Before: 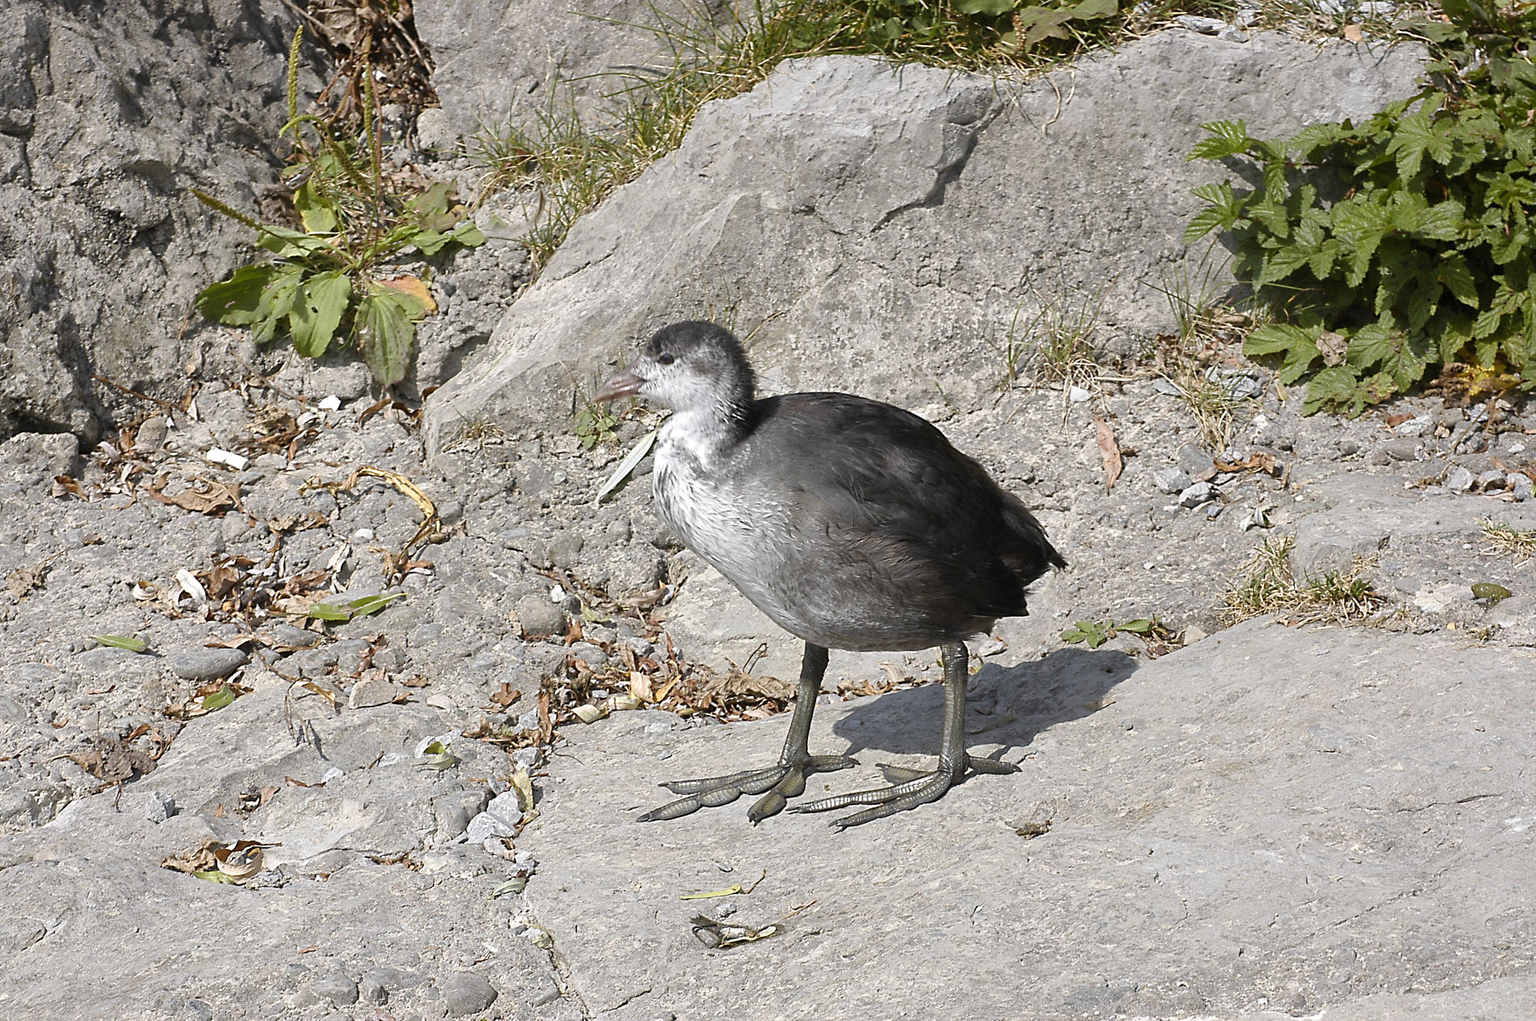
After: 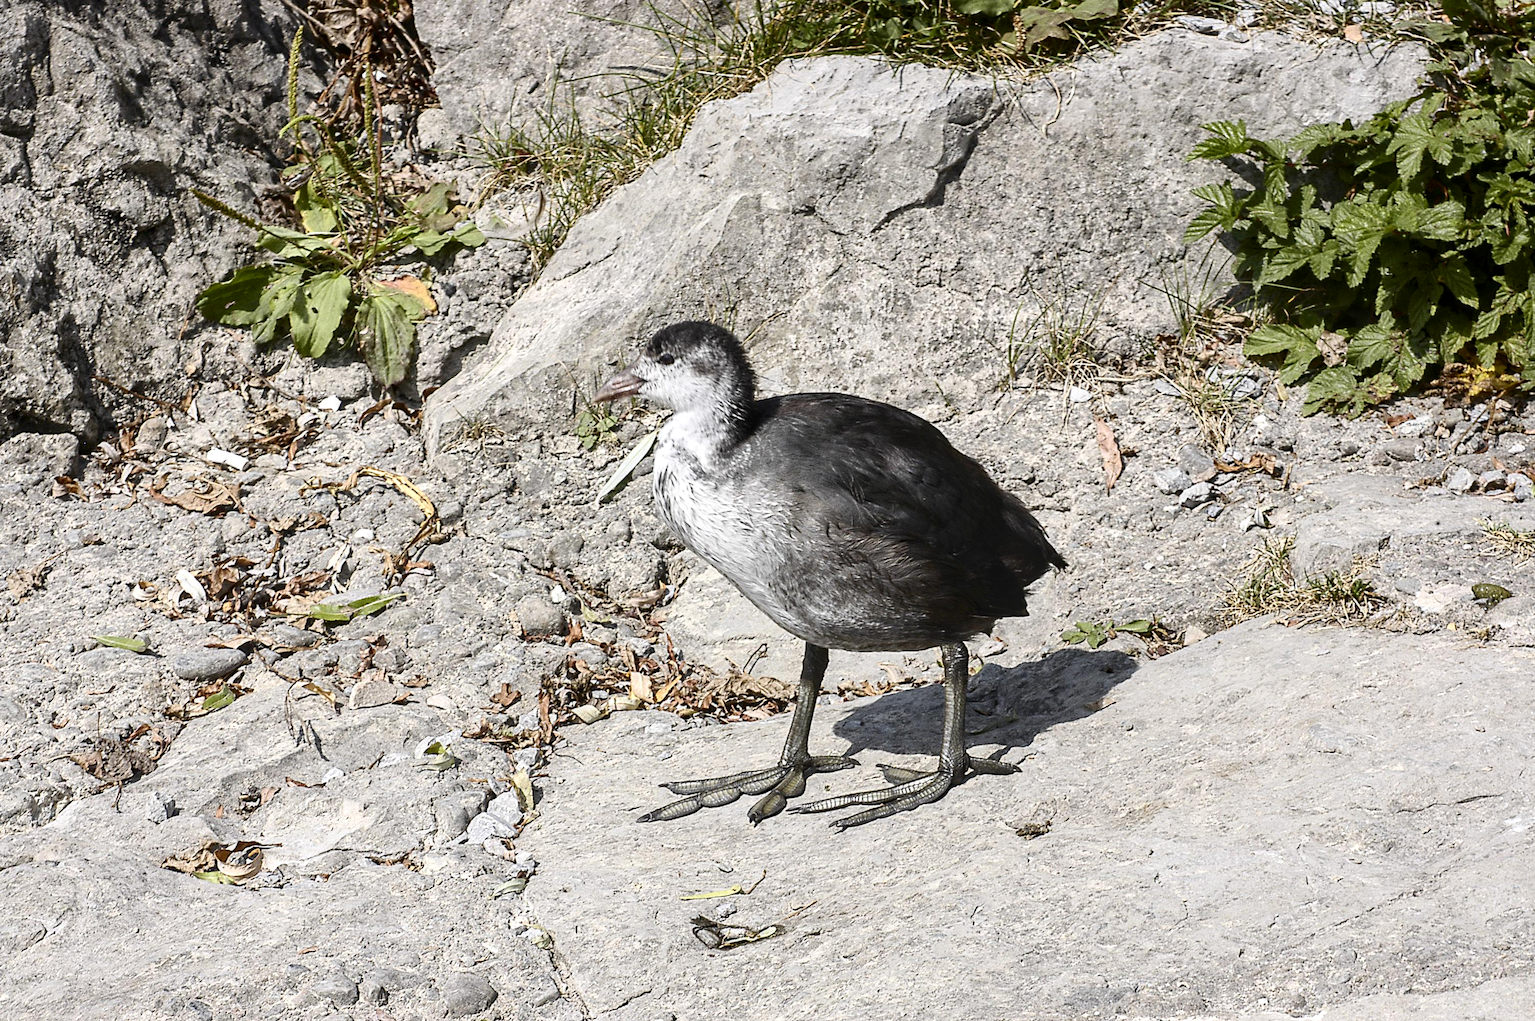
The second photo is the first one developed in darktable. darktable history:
local contrast: on, module defaults
contrast brightness saturation: contrast 0.291
